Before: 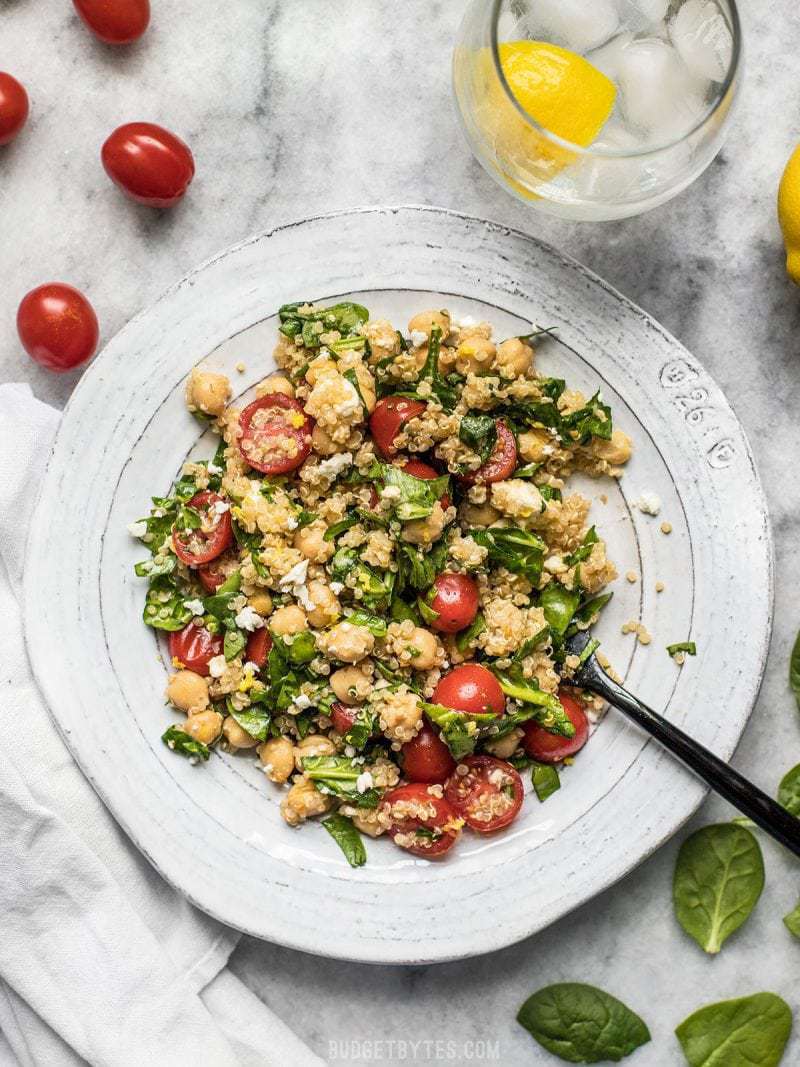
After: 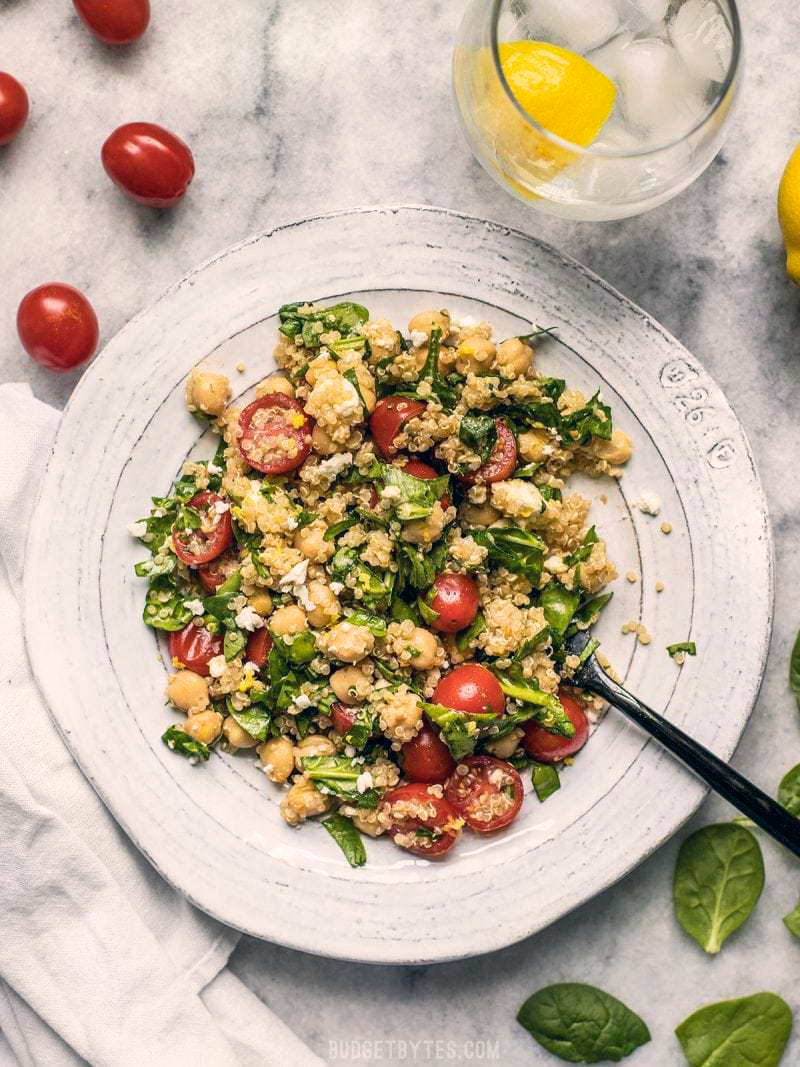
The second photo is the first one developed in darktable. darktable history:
color correction: highlights a* 5.45, highlights b* 5.28, shadows a* -4.11, shadows b* -5.25
